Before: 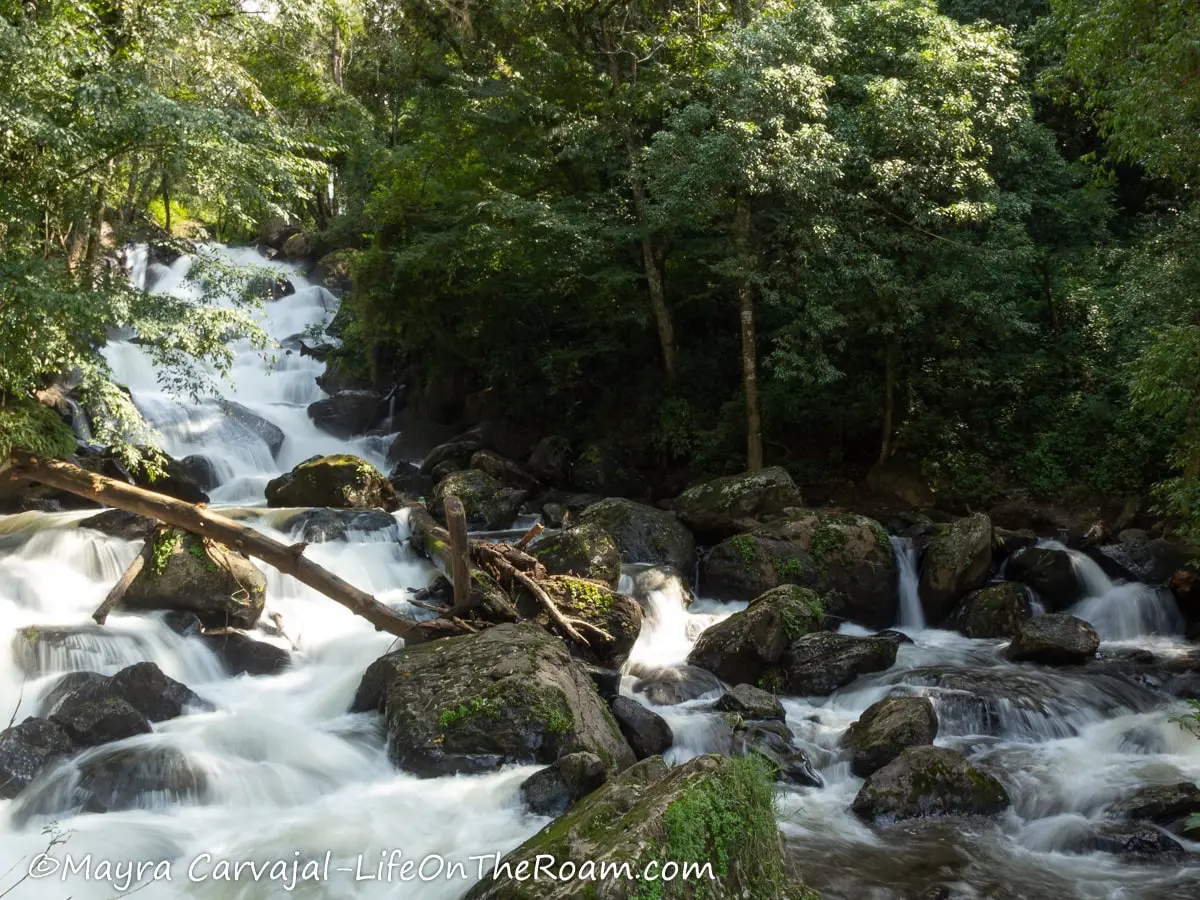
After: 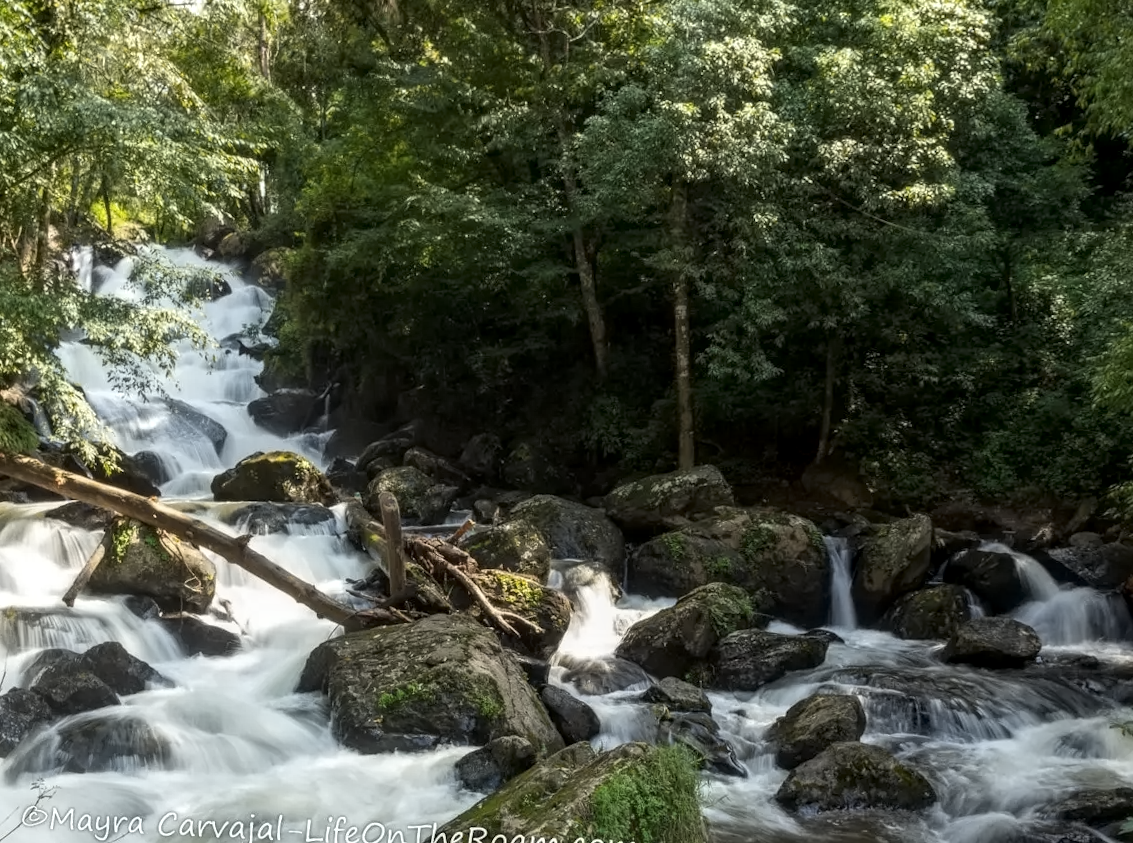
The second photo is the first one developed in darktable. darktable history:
rotate and perspective: rotation 0.062°, lens shift (vertical) 0.115, lens shift (horizontal) -0.133, crop left 0.047, crop right 0.94, crop top 0.061, crop bottom 0.94
contrast equalizer: y [[0.5 ×6], [0.5 ×6], [0.5 ×6], [0 ×6], [0, 0.039, 0.251, 0.29, 0.293, 0.292]]
local contrast: on, module defaults
